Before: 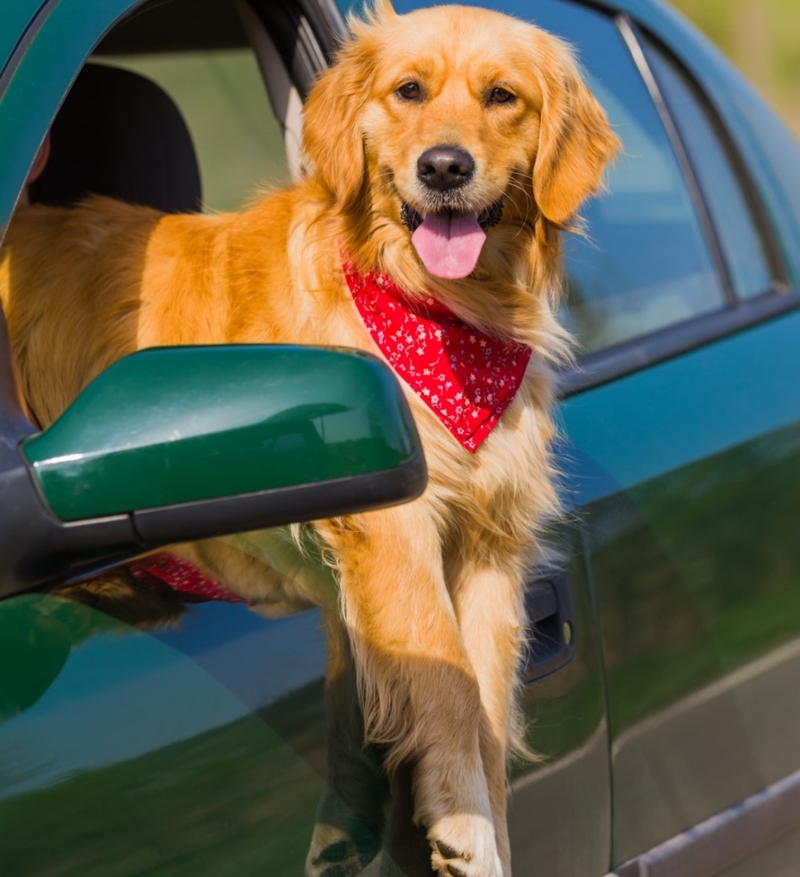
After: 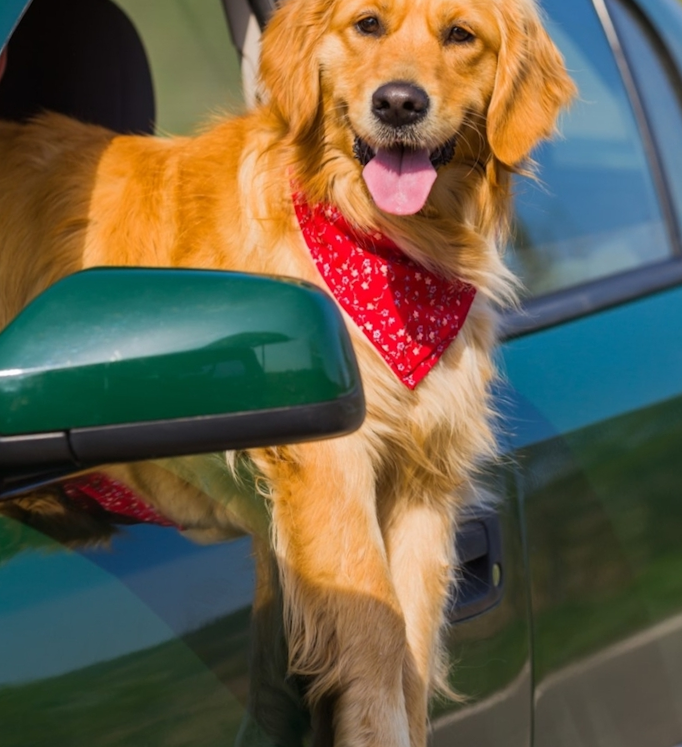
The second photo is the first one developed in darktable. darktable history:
crop and rotate: angle -3.14°, left 5.091%, top 5.163%, right 4.656%, bottom 4.629%
